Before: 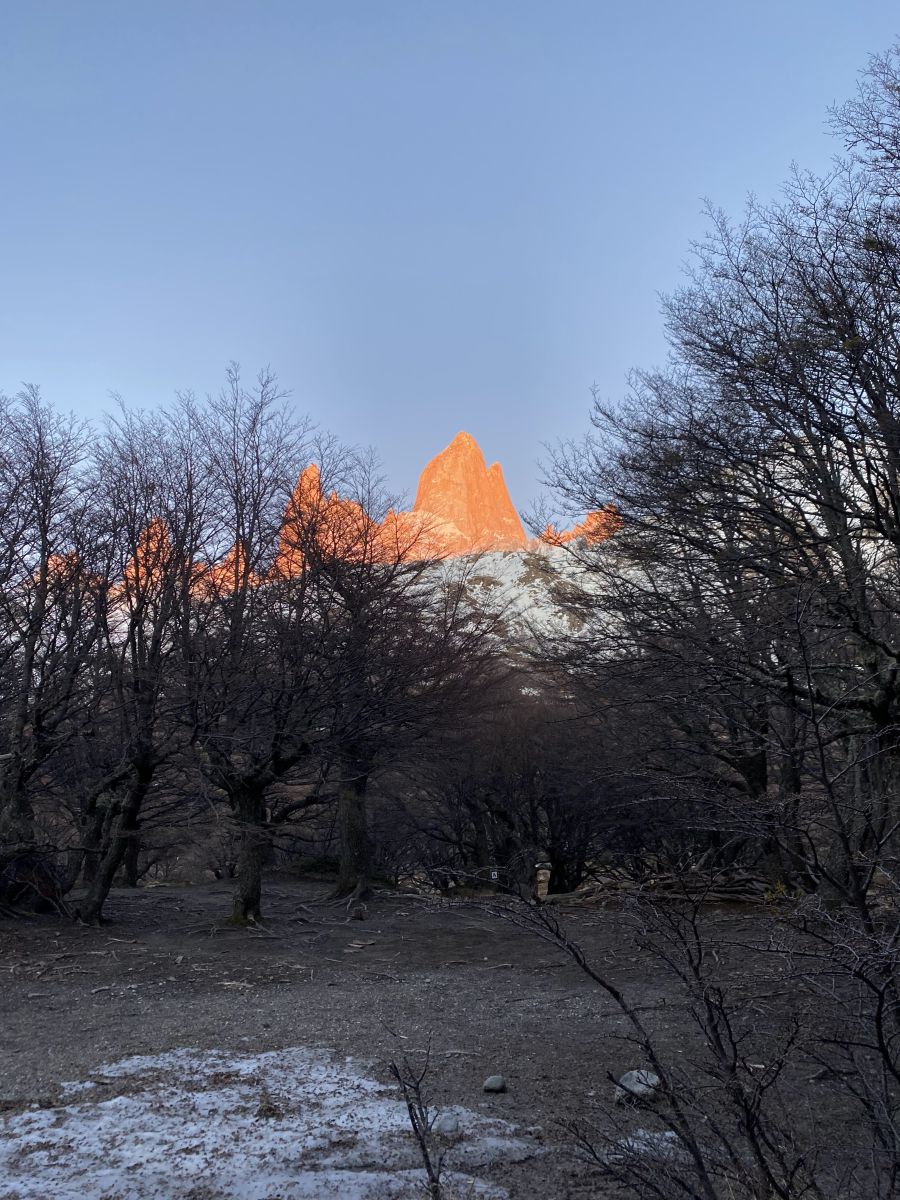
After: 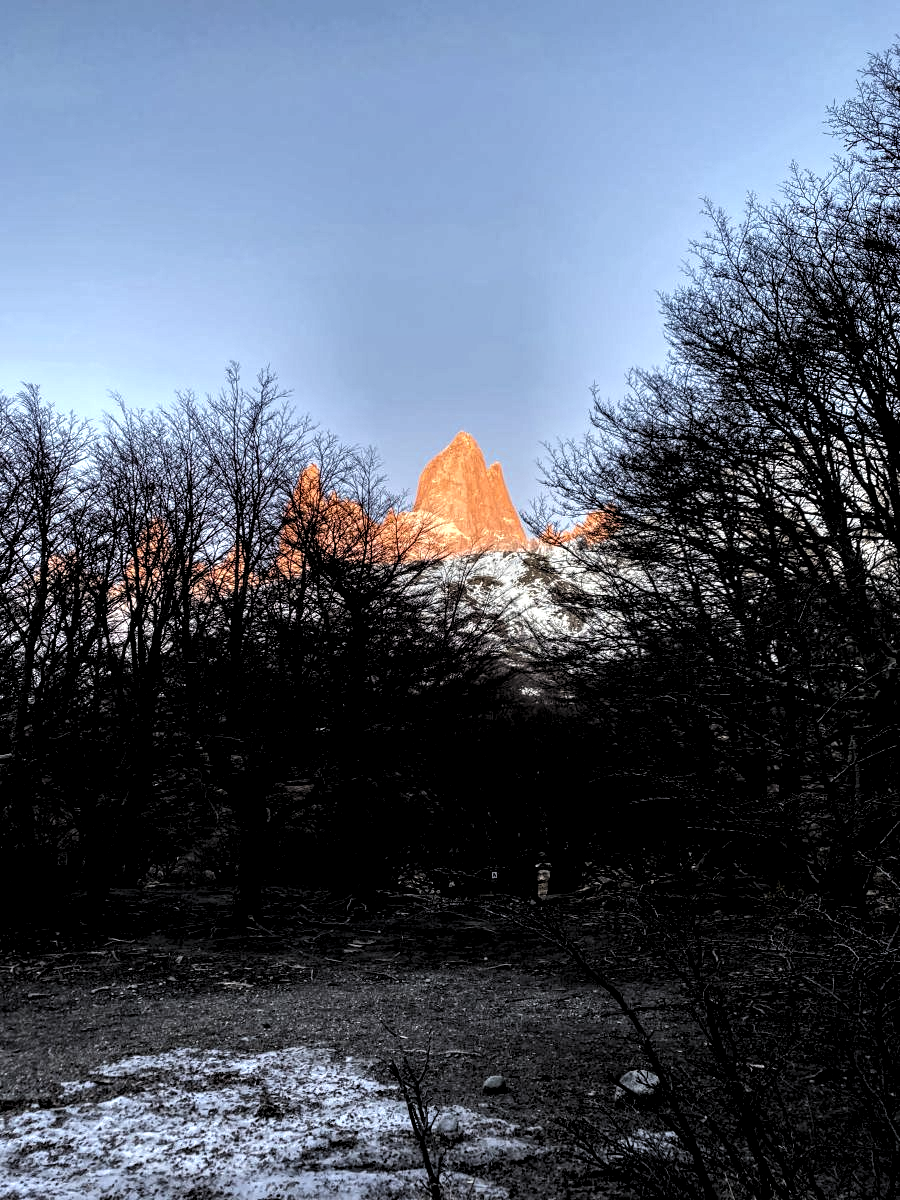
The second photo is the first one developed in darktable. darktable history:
levels: levels [0.182, 0.542, 0.902]
local contrast: highlights 64%, shadows 54%, detail 168%, midtone range 0.513
